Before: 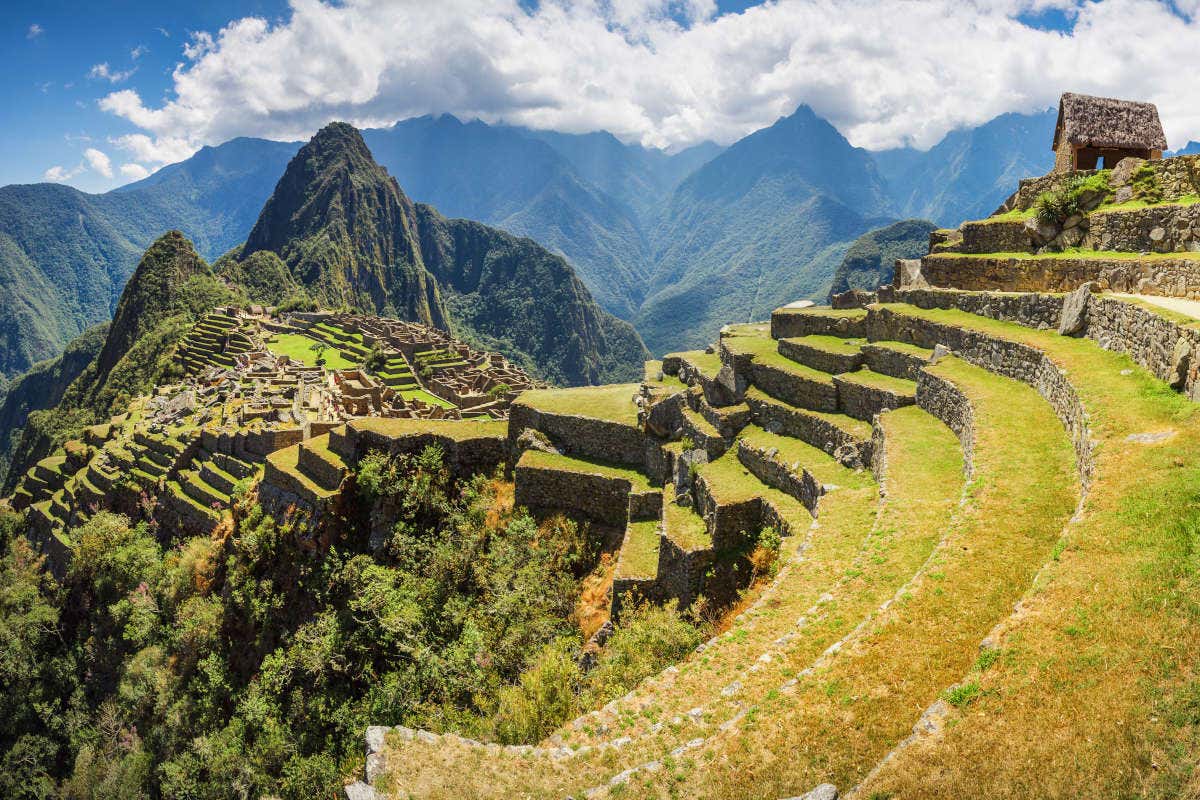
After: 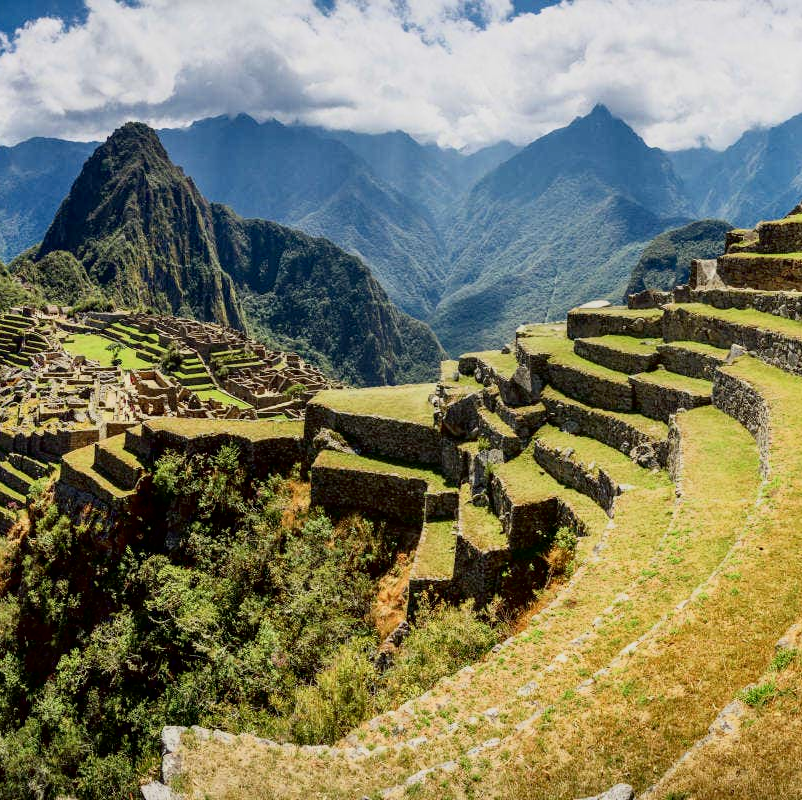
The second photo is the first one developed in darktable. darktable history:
tone equalizer: -8 EV 0.27 EV, -7 EV 0.415 EV, -6 EV 0.395 EV, -5 EV 0.271 EV, -3 EV -0.271 EV, -2 EV -0.402 EV, -1 EV -0.397 EV, +0 EV -0.226 EV, edges refinement/feathering 500, mask exposure compensation -1.57 EV, preserve details no
crop: left 17.022%, right 16.14%
tone curve: curves: ch0 [(0, 0) (0.003, 0.001) (0.011, 0.001) (0.025, 0.001) (0.044, 0.001) (0.069, 0.003) (0.1, 0.007) (0.136, 0.013) (0.177, 0.032) (0.224, 0.083) (0.277, 0.157) (0.335, 0.237) (0.399, 0.334) (0.468, 0.446) (0.543, 0.562) (0.623, 0.683) (0.709, 0.801) (0.801, 0.869) (0.898, 0.918) (1, 1)], color space Lab, independent channels, preserve colors none
